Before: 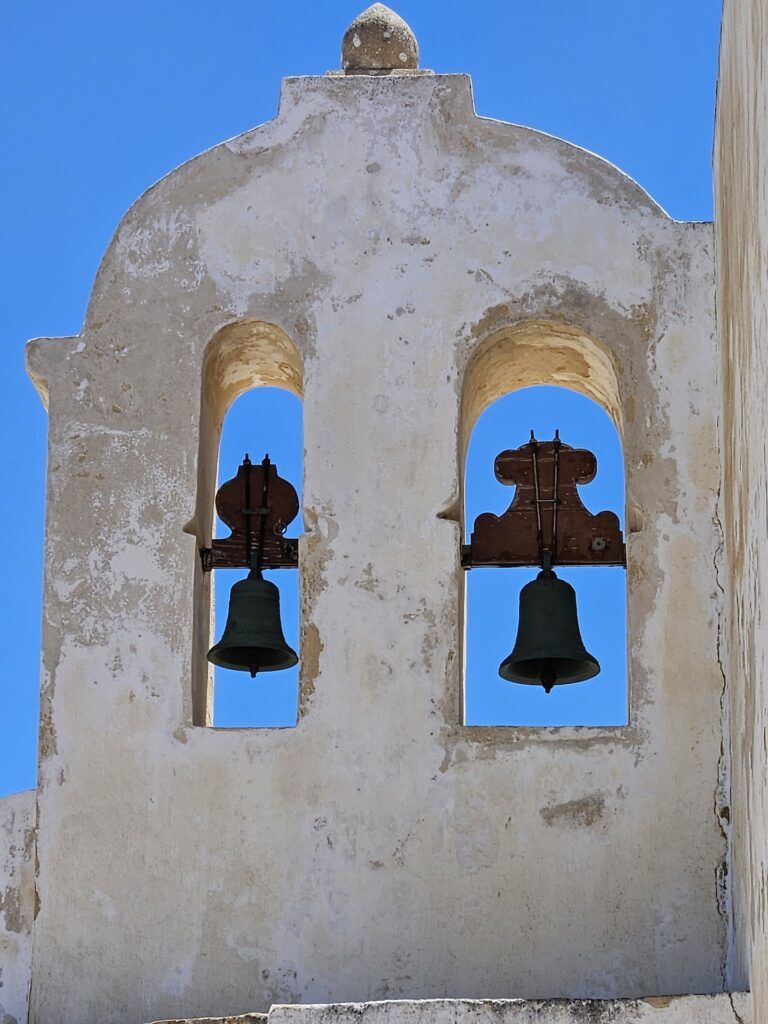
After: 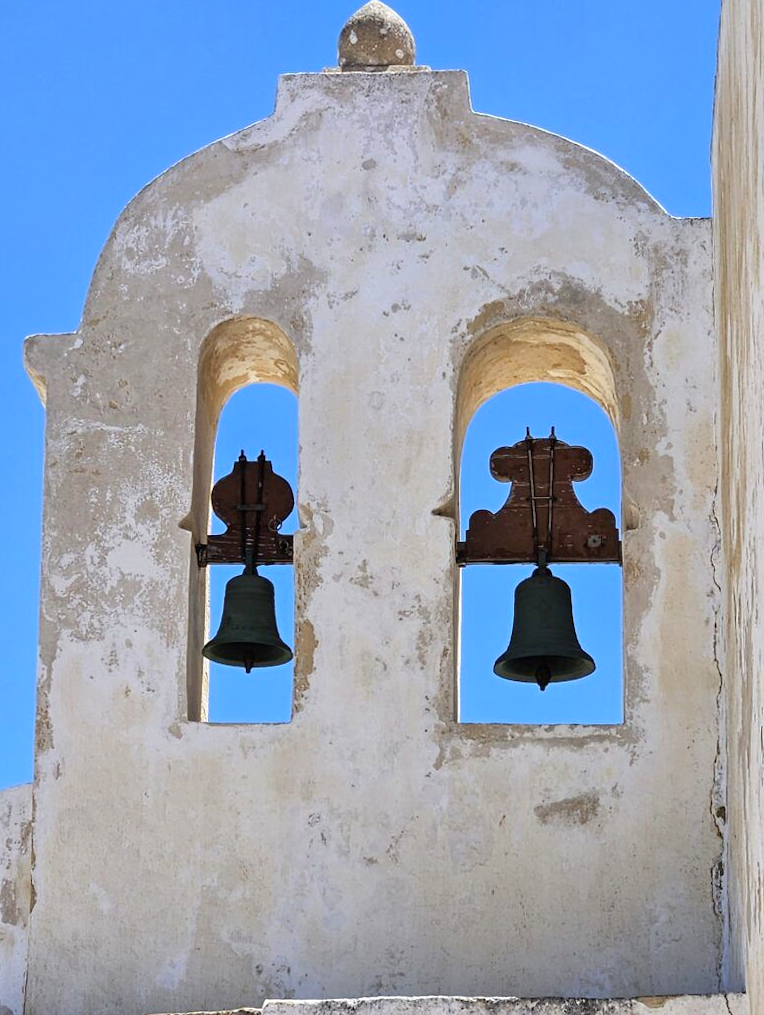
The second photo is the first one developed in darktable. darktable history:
exposure: exposure 0.4 EV, compensate highlight preservation false
rotate and perspective: rotation 0.192°, lens shift (horizontal) -0.015, crop left 0.005, crop right 0.996, crop top 0.006, crop bottom 0.99
